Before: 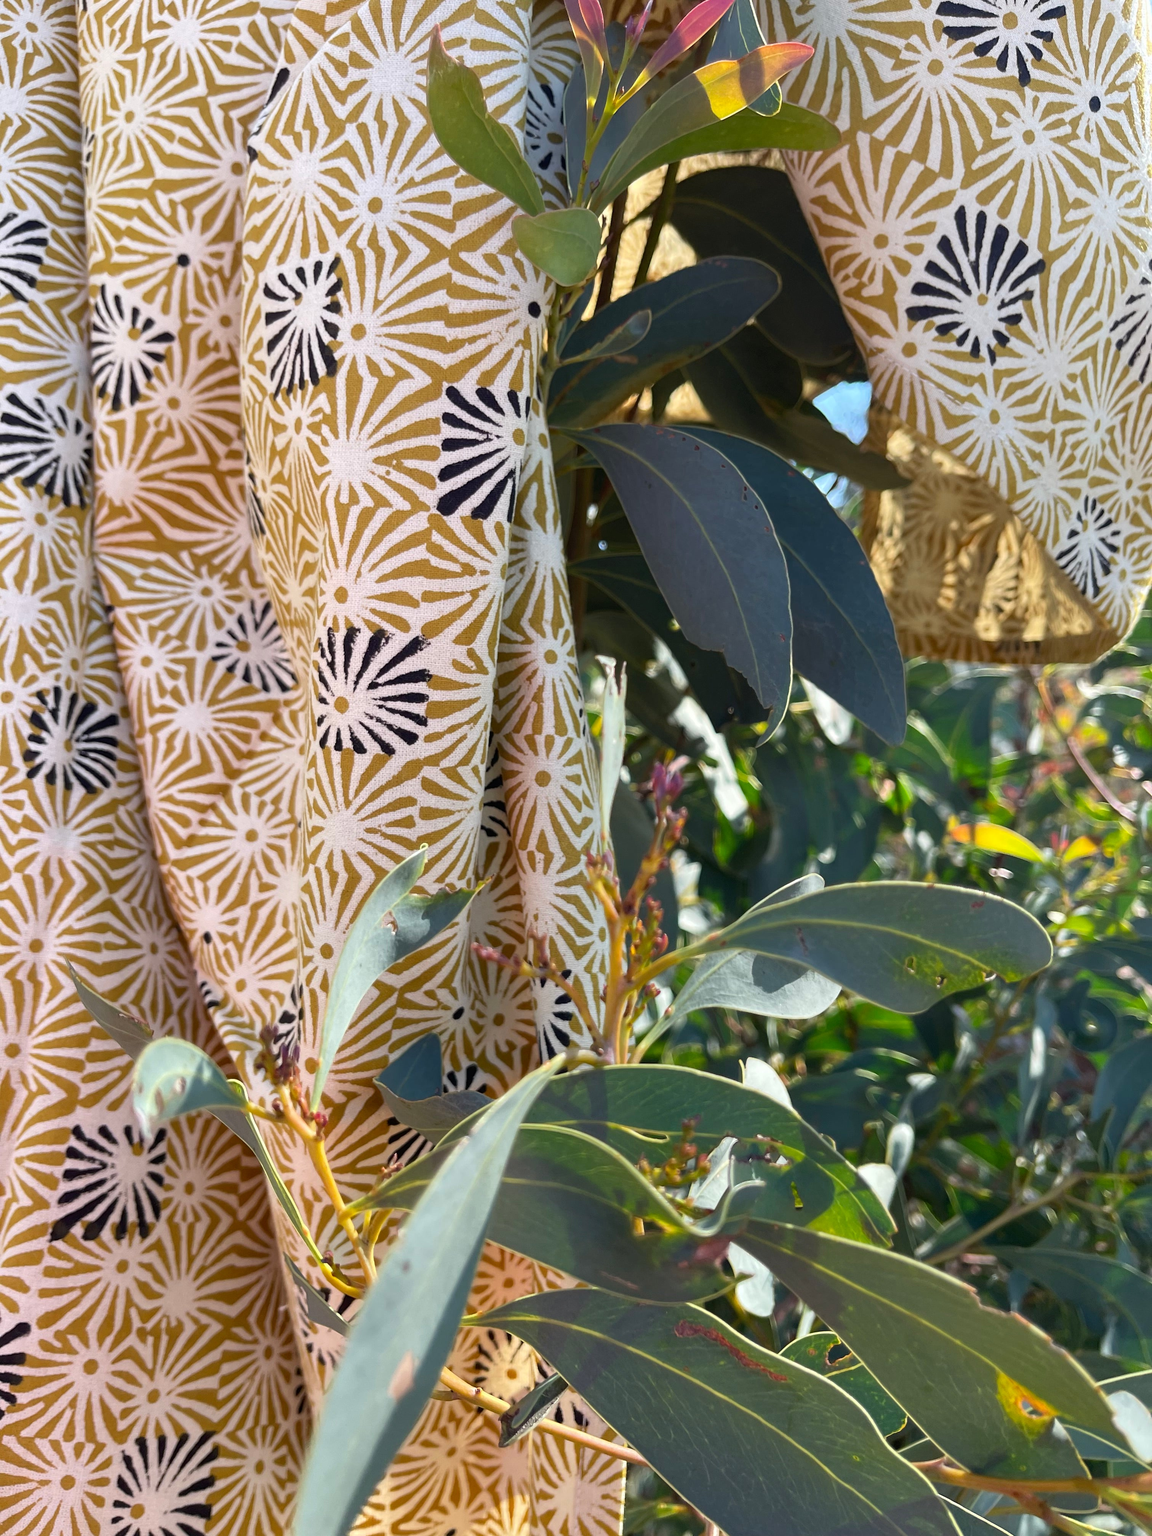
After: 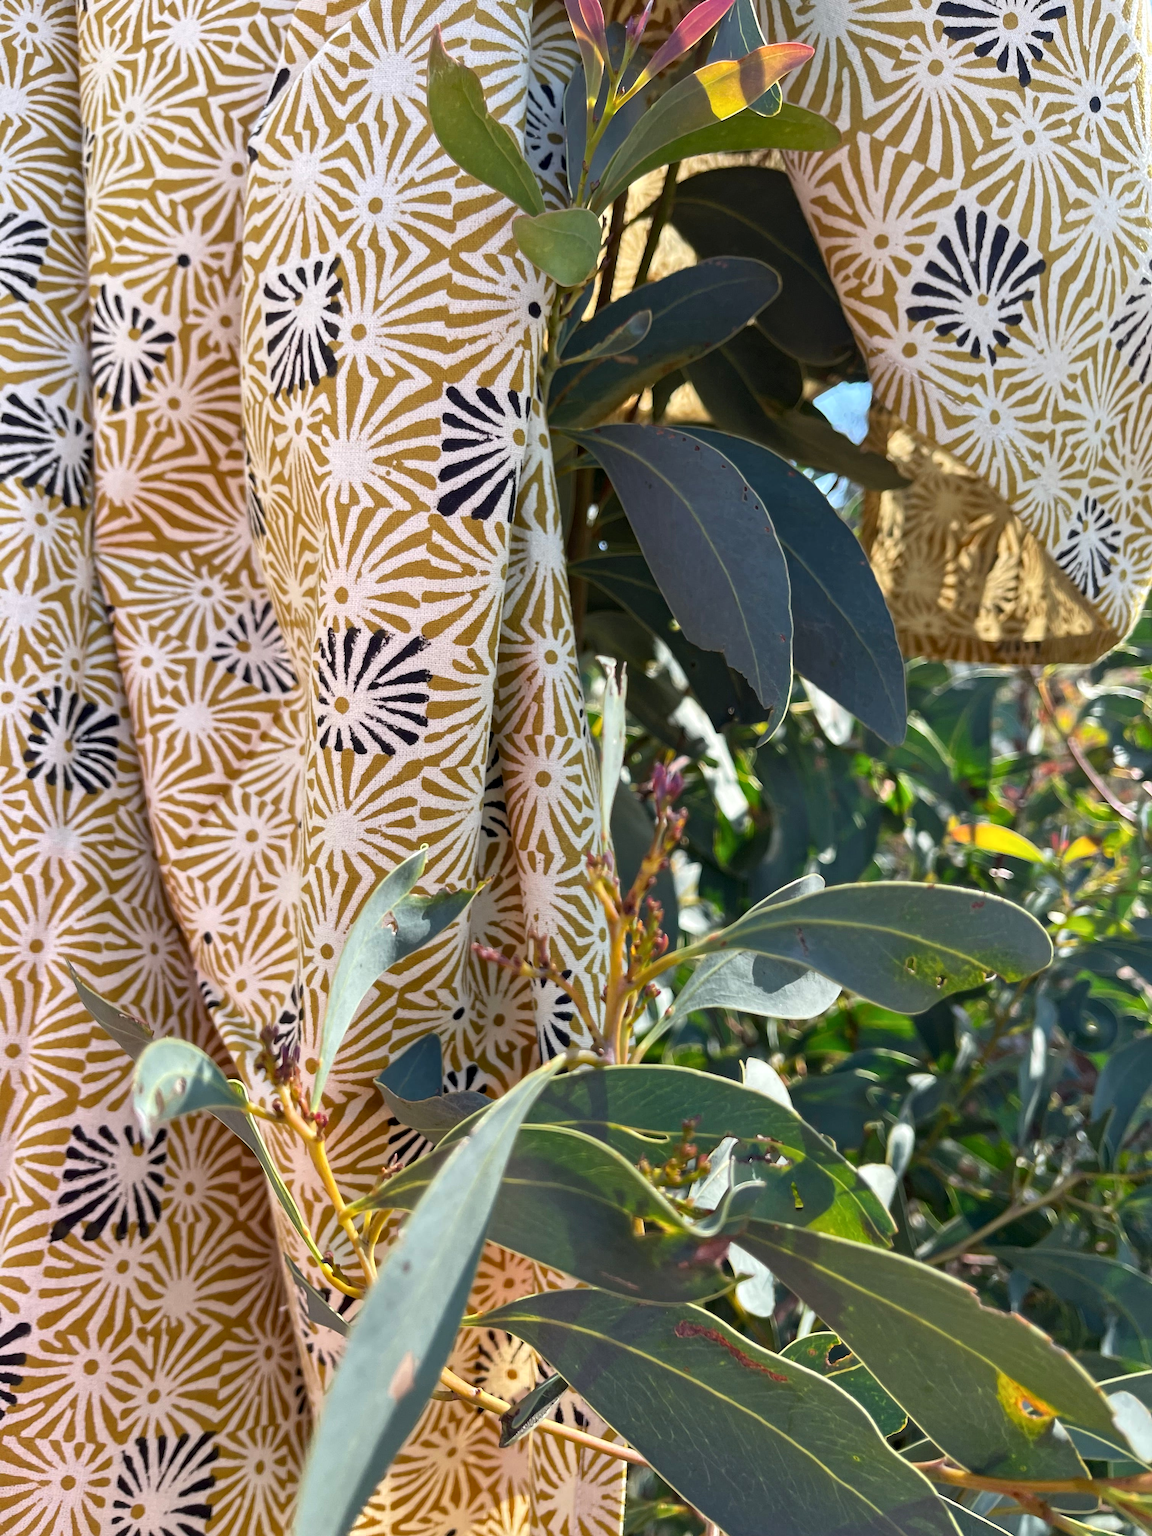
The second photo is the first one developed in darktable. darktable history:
local contrast: mode bilateral grid, contrast 30, coarseness 24, midtone range 0.2
